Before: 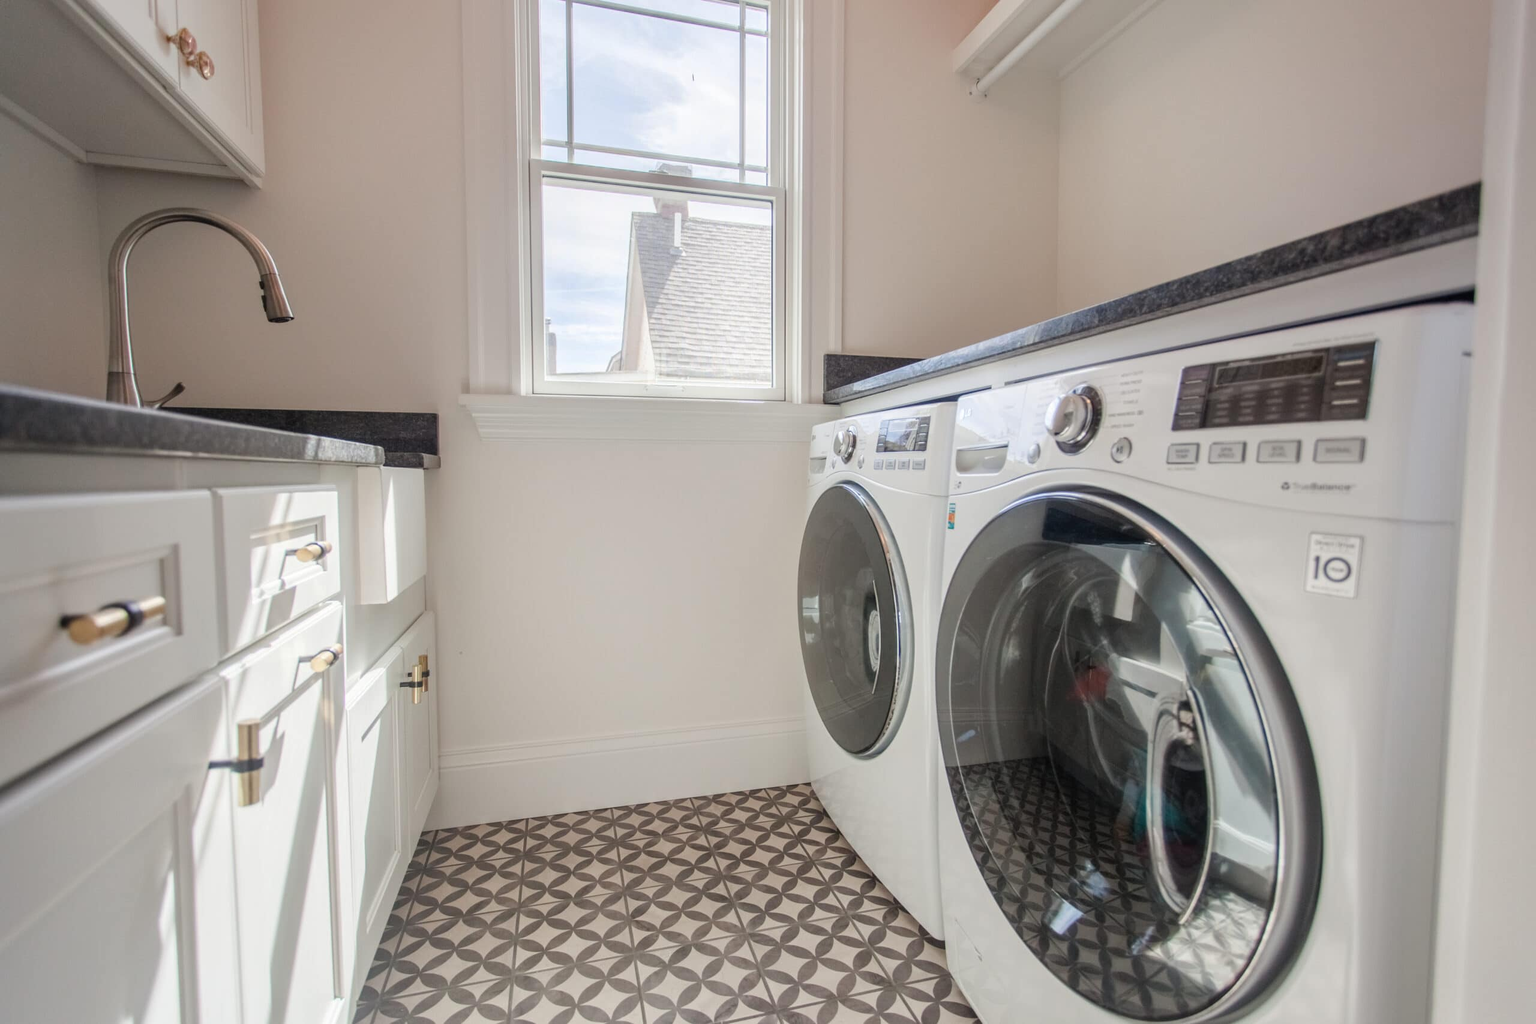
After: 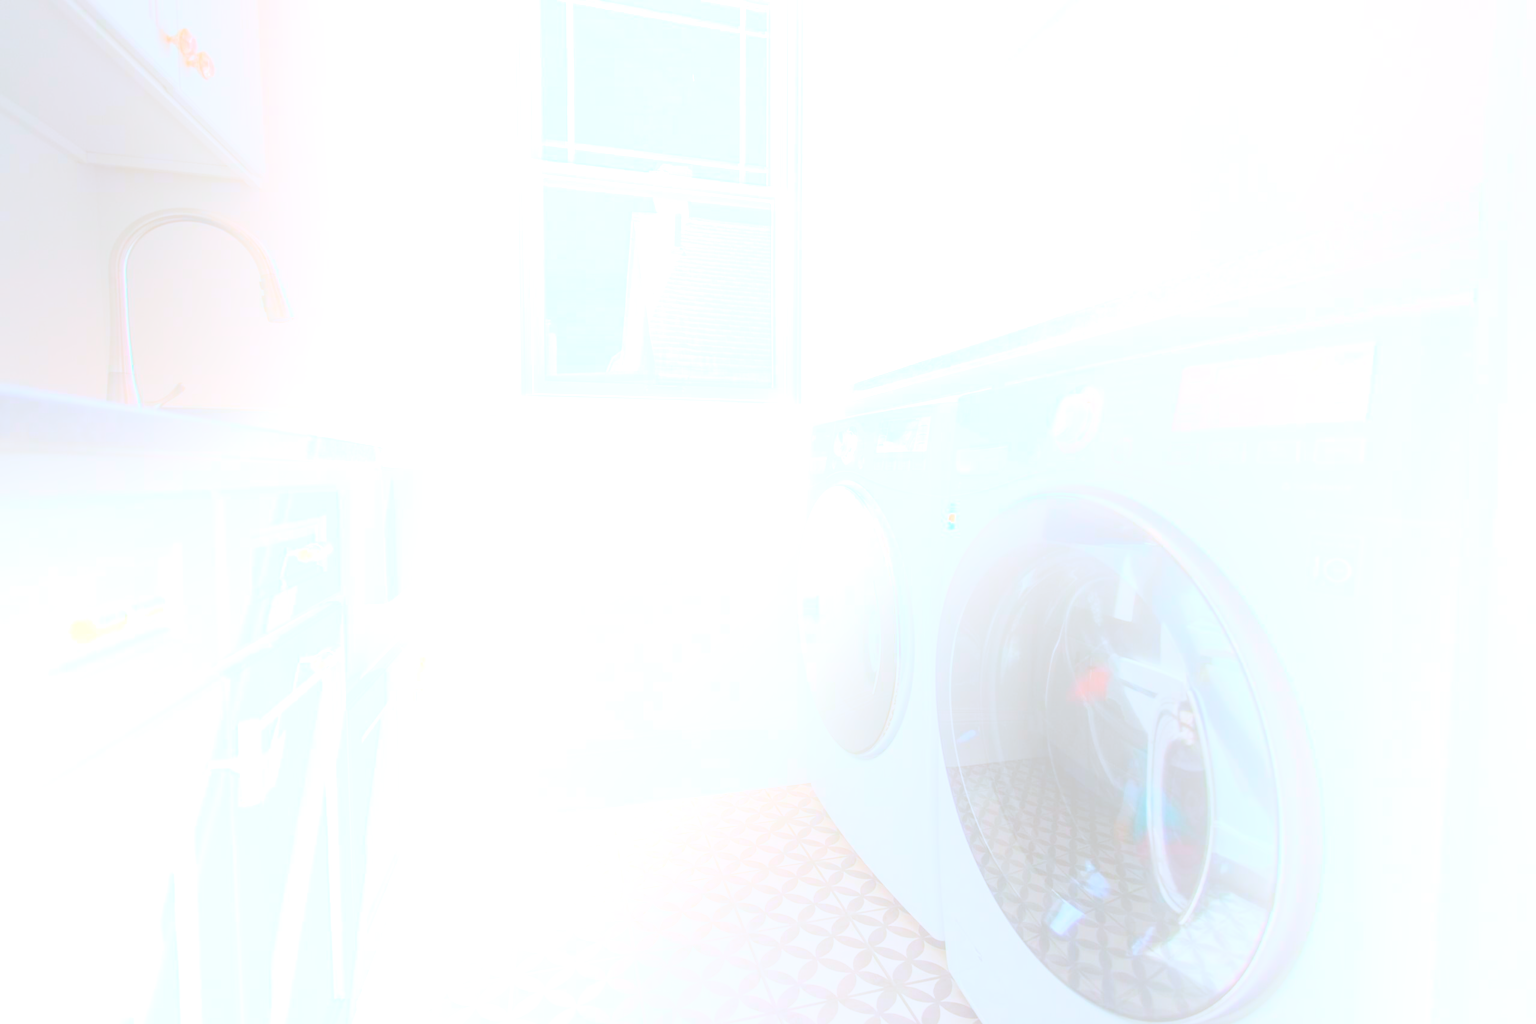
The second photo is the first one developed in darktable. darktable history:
white balance: red 0.926, green 1.003, blue 1.133
bloom: size 70%, threshold 25%, strength 70%
